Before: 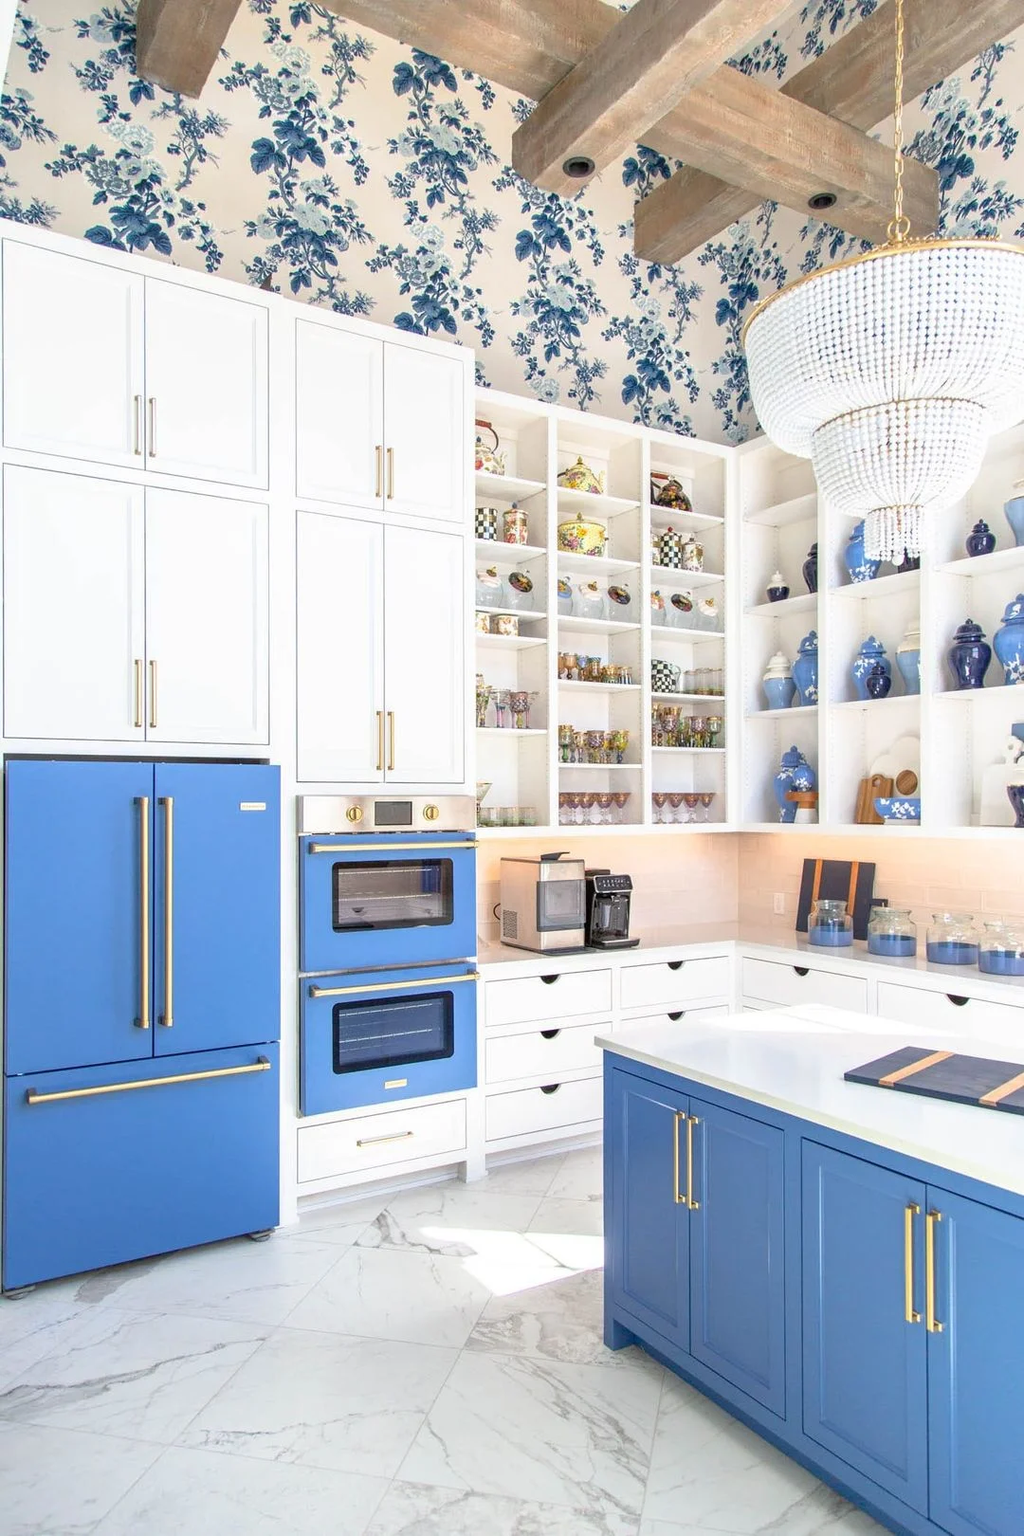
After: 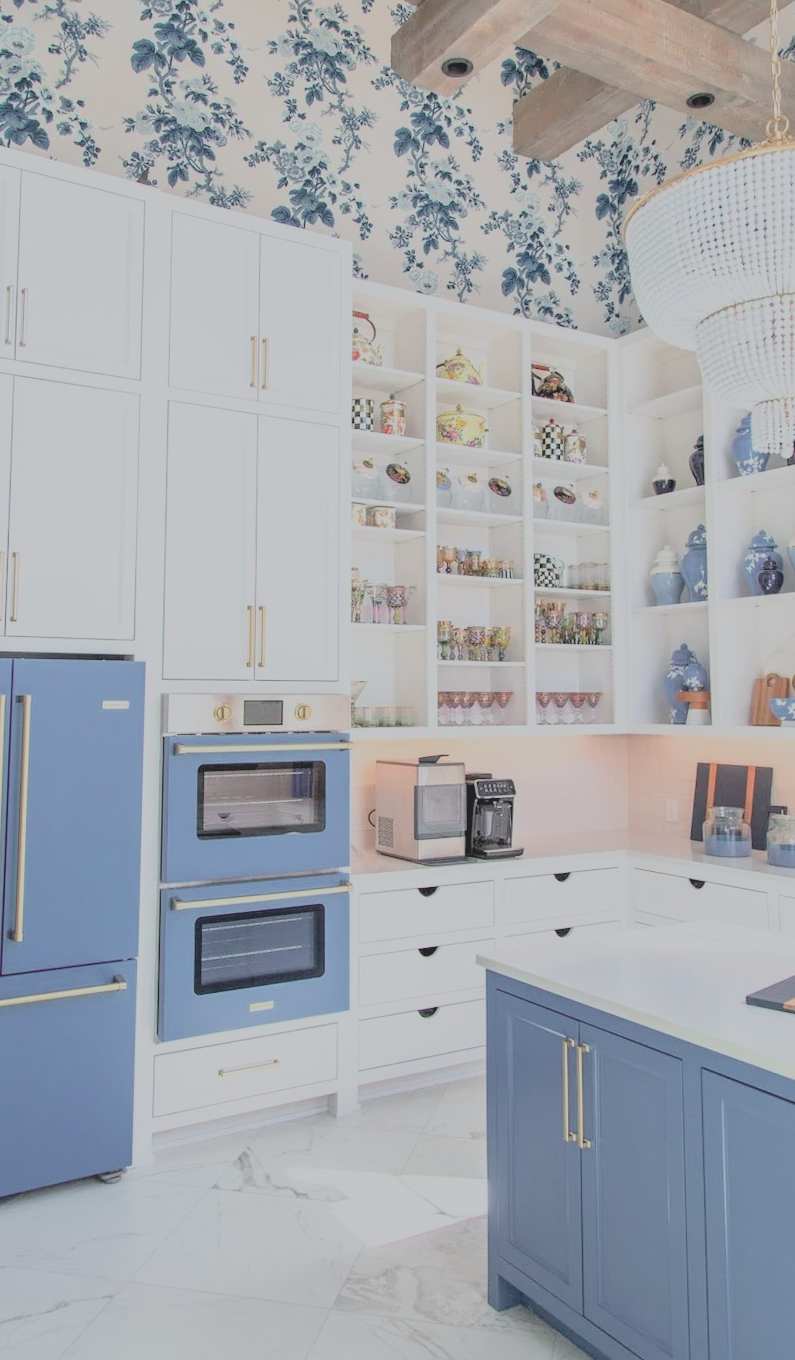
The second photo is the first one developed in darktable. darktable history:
tone curve: curves: ch0 [(0, 0.025) (0.15, 0.143) (0.452, 0.486) (0.751, 0.788) (1, 0.961)]; ch1 [(0, 0) (0.43, 0.408) (0.476, 0.469) (0.497, 0.494) (0.546, 0.571) (0.566, 0.607) (0.62, 0.657) (1, 1)]; ch2 [(0, 0) (0.386, 0.397) (0.505, 0.498) (0.547, 0.546) (0.579, 0.58) (1, 1)], color space Lab, independent channels, preserve colors none
rotate and perspective: rotation 0.215°, lens shift (vertical) -0.139, crop left 0.069, crop right 0.939, crop top 0.002, crop bottom 0.996
filmic rgb: black relative exposure -7.65 EV, white relative exposure 4.56 EV, hardness 3.61, color science v6 (2022)
crop: left 11.225%, top 5.381%, right 9.565%, bottom 10.314%
contrast brightness saturation: contrast -0.26, saturation -0.43
